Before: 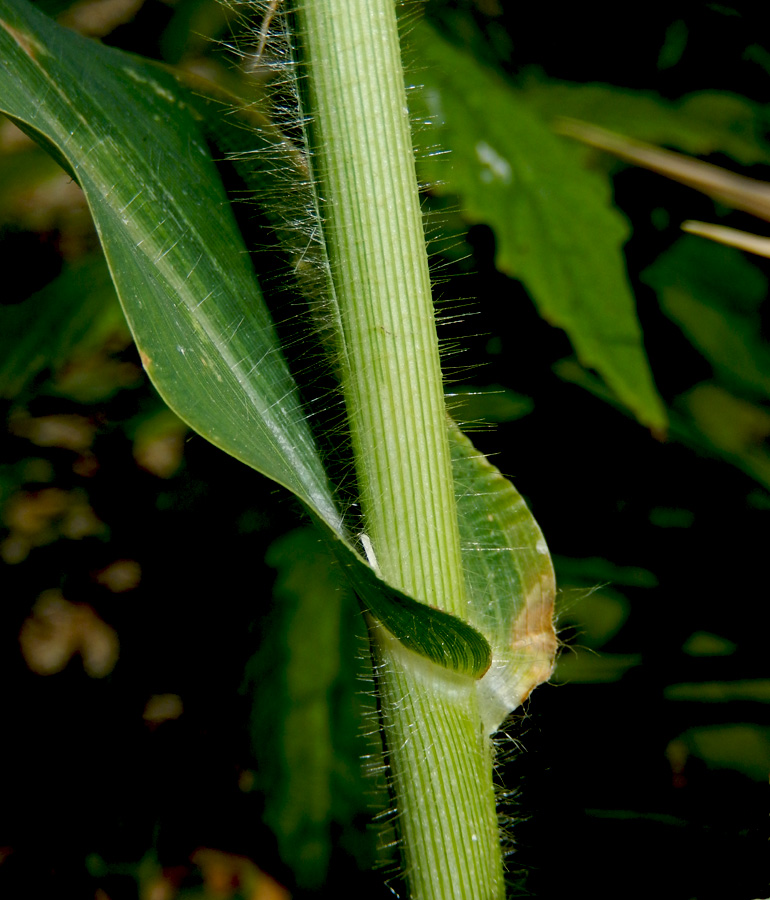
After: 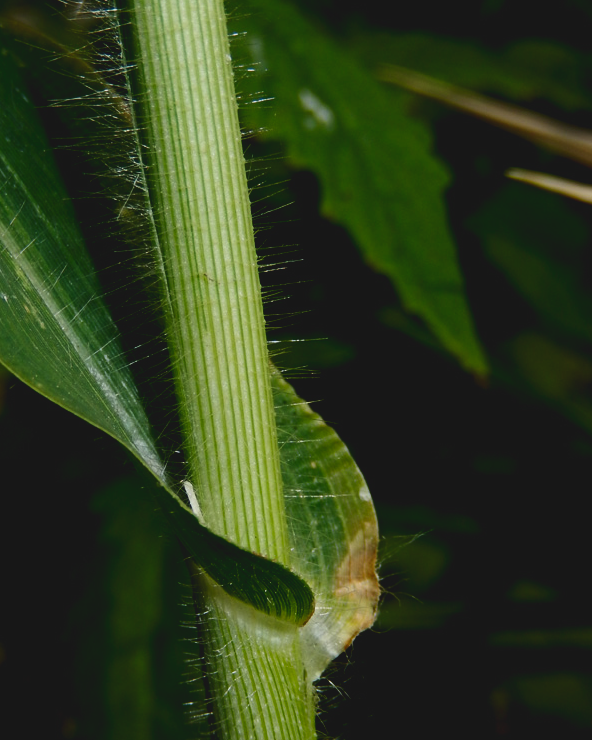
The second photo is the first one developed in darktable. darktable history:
exposure: black level correction -0.037, exposure -0.497 EV, compensate highlight preservation false
contrast brightness saturation: contrast 0.212, brightness -0.108, saturation 0.21
crop: left 23.037%, top 5.895%, bottom 11.856%
